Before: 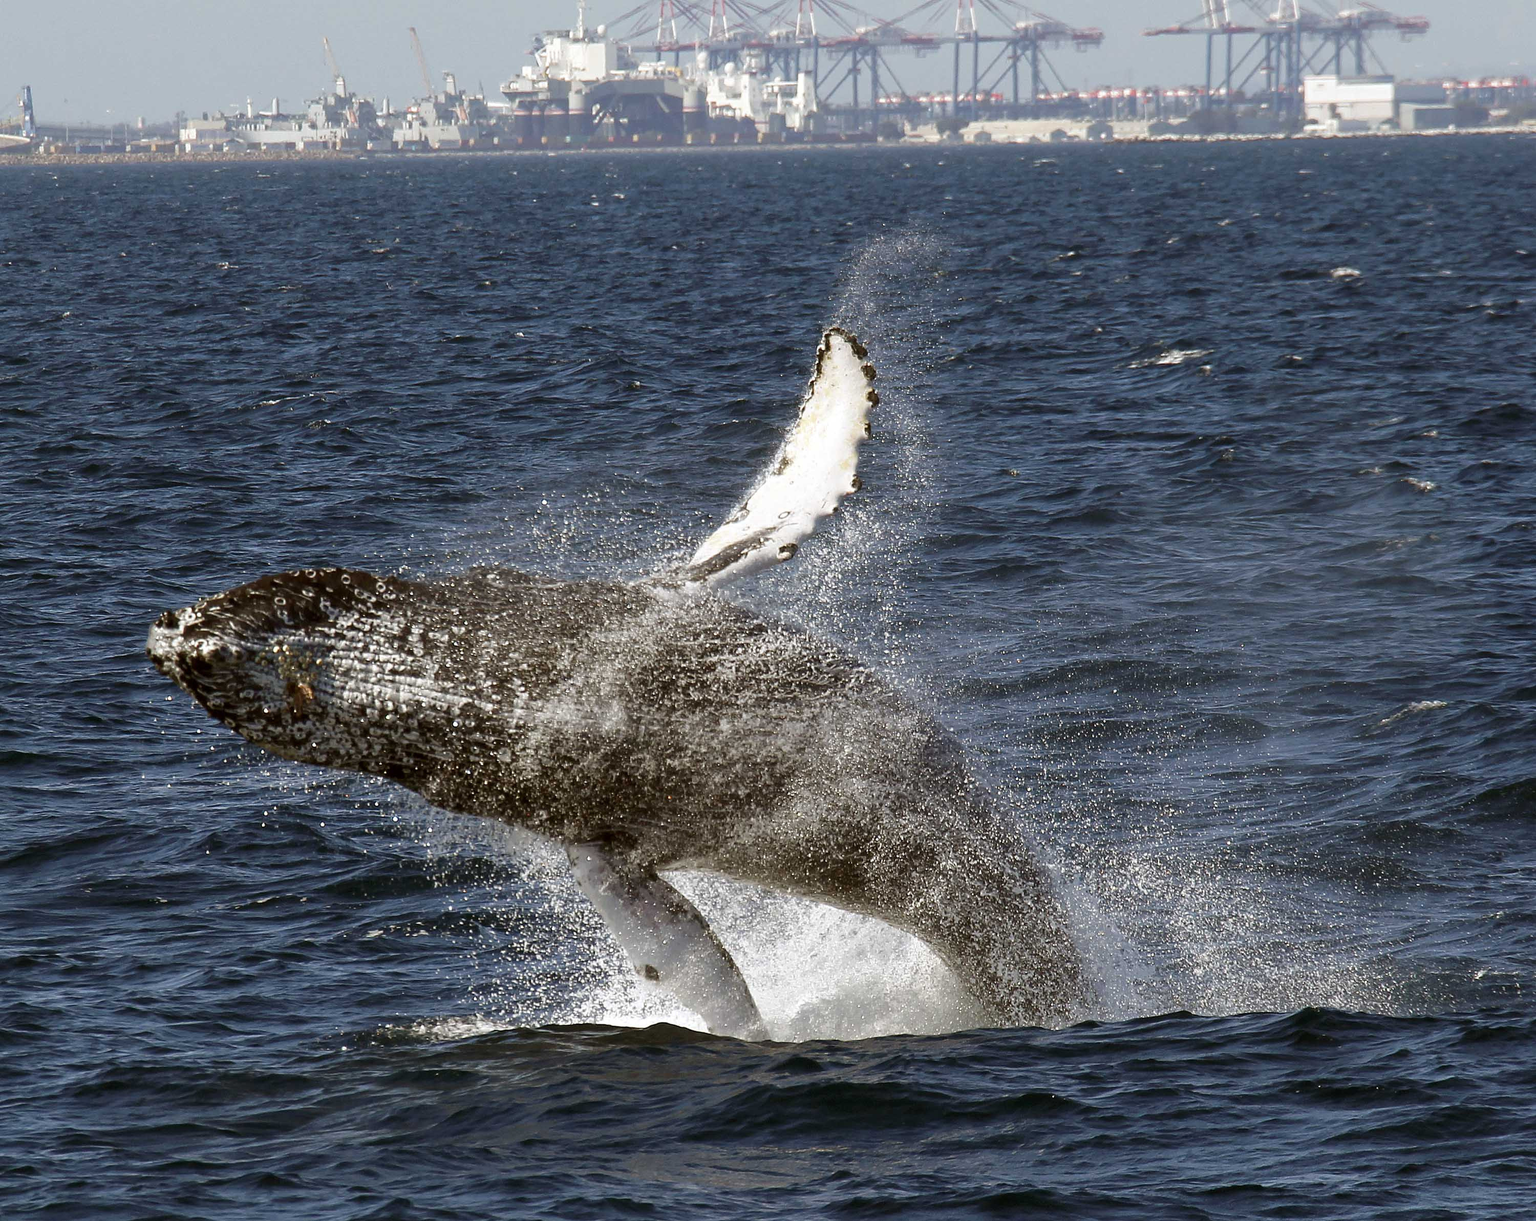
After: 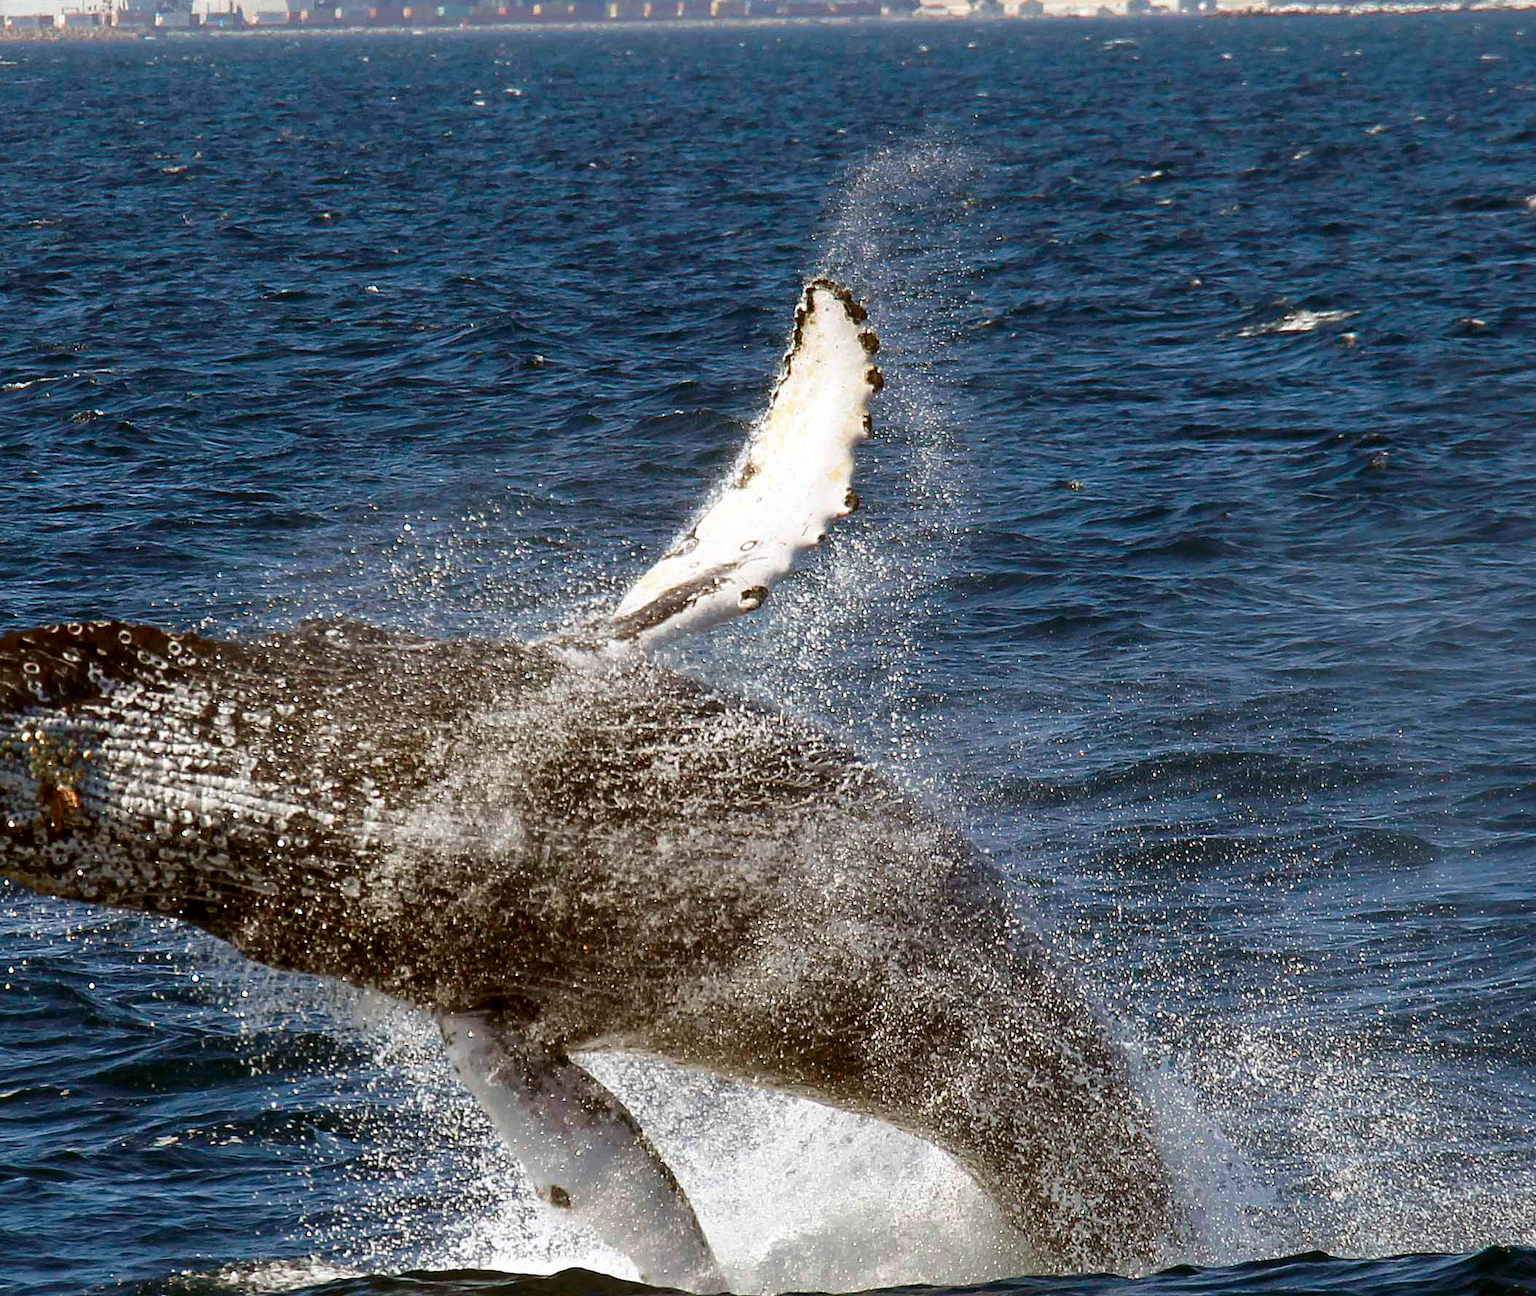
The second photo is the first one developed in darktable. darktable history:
contrast brightness saturation: contrast 0.087, saturation 0.266
crop and rotate: left 16.825%, top 10.792%, right 12.864%, bottom 14.563%
